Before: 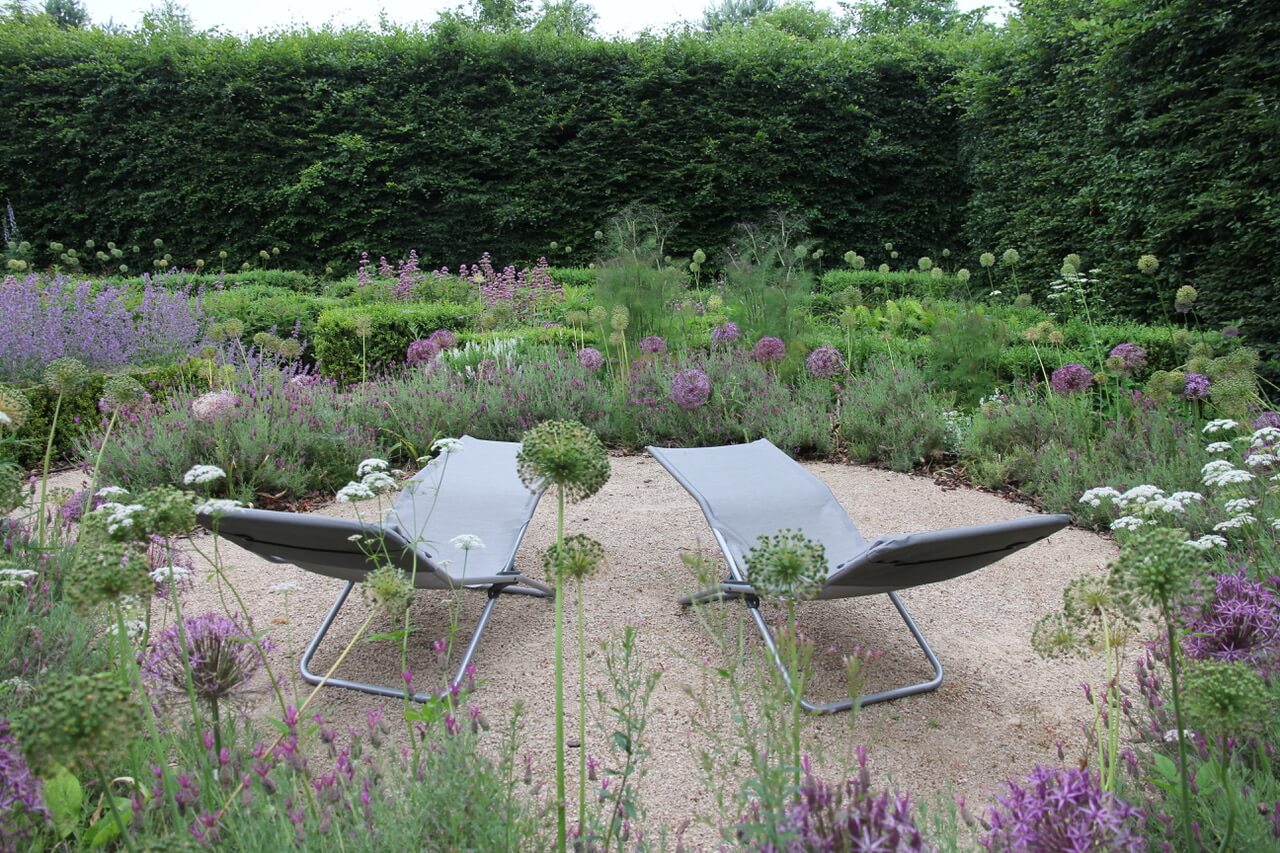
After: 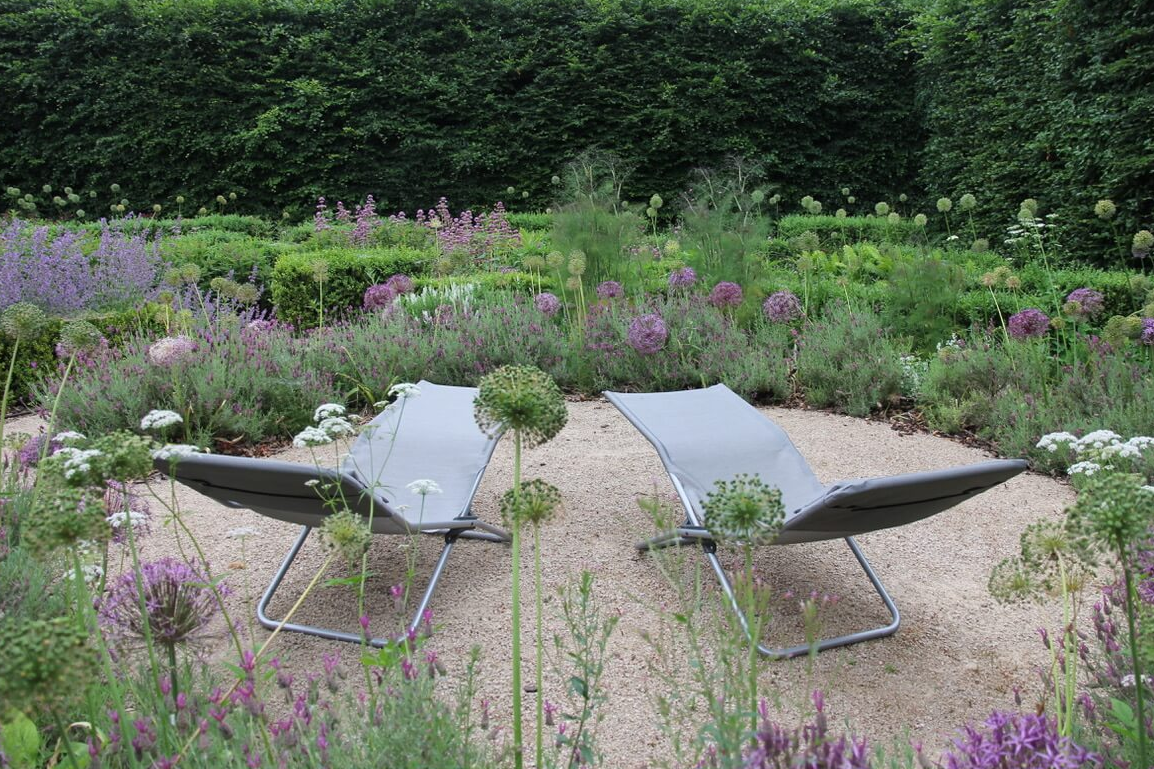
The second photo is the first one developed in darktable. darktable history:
crop: left 3.43%, top 6.508%, right 6.357%, bottom 3.301%
